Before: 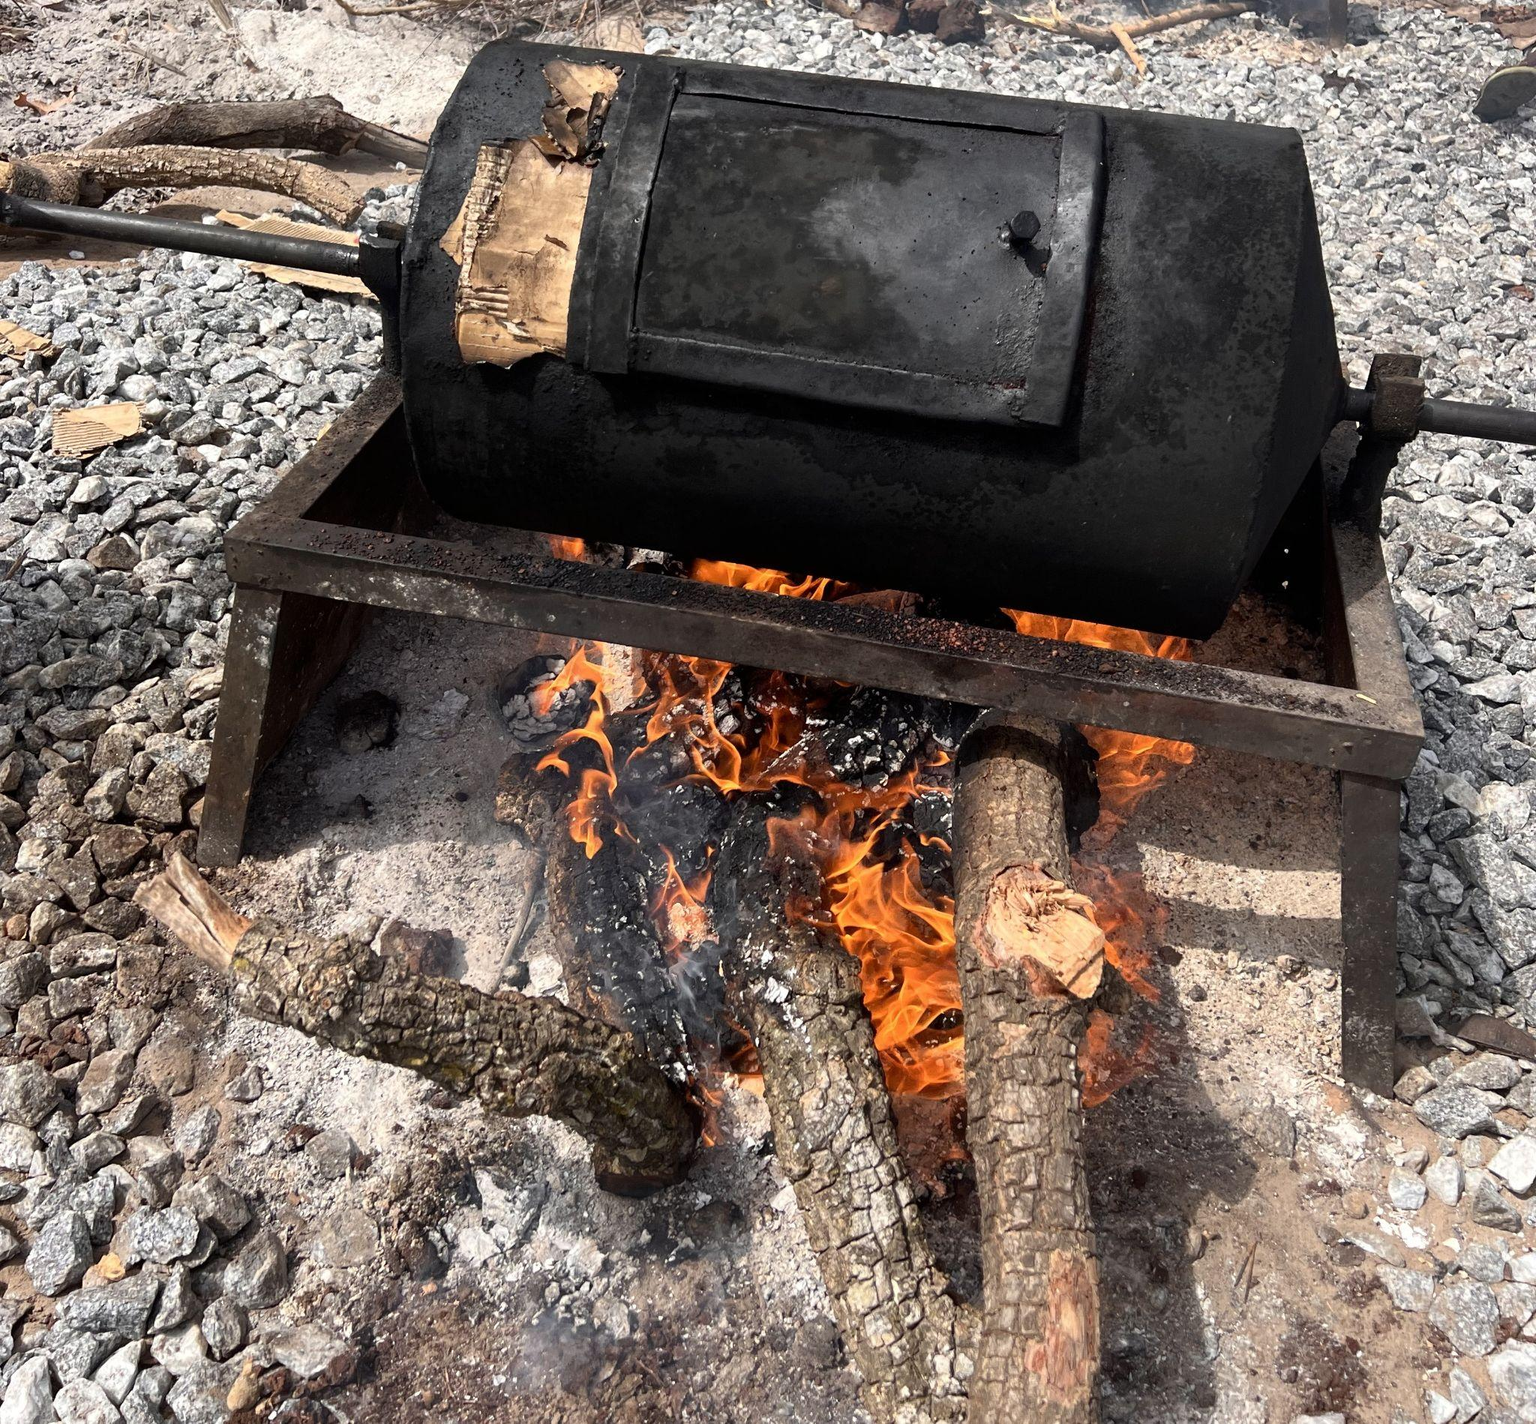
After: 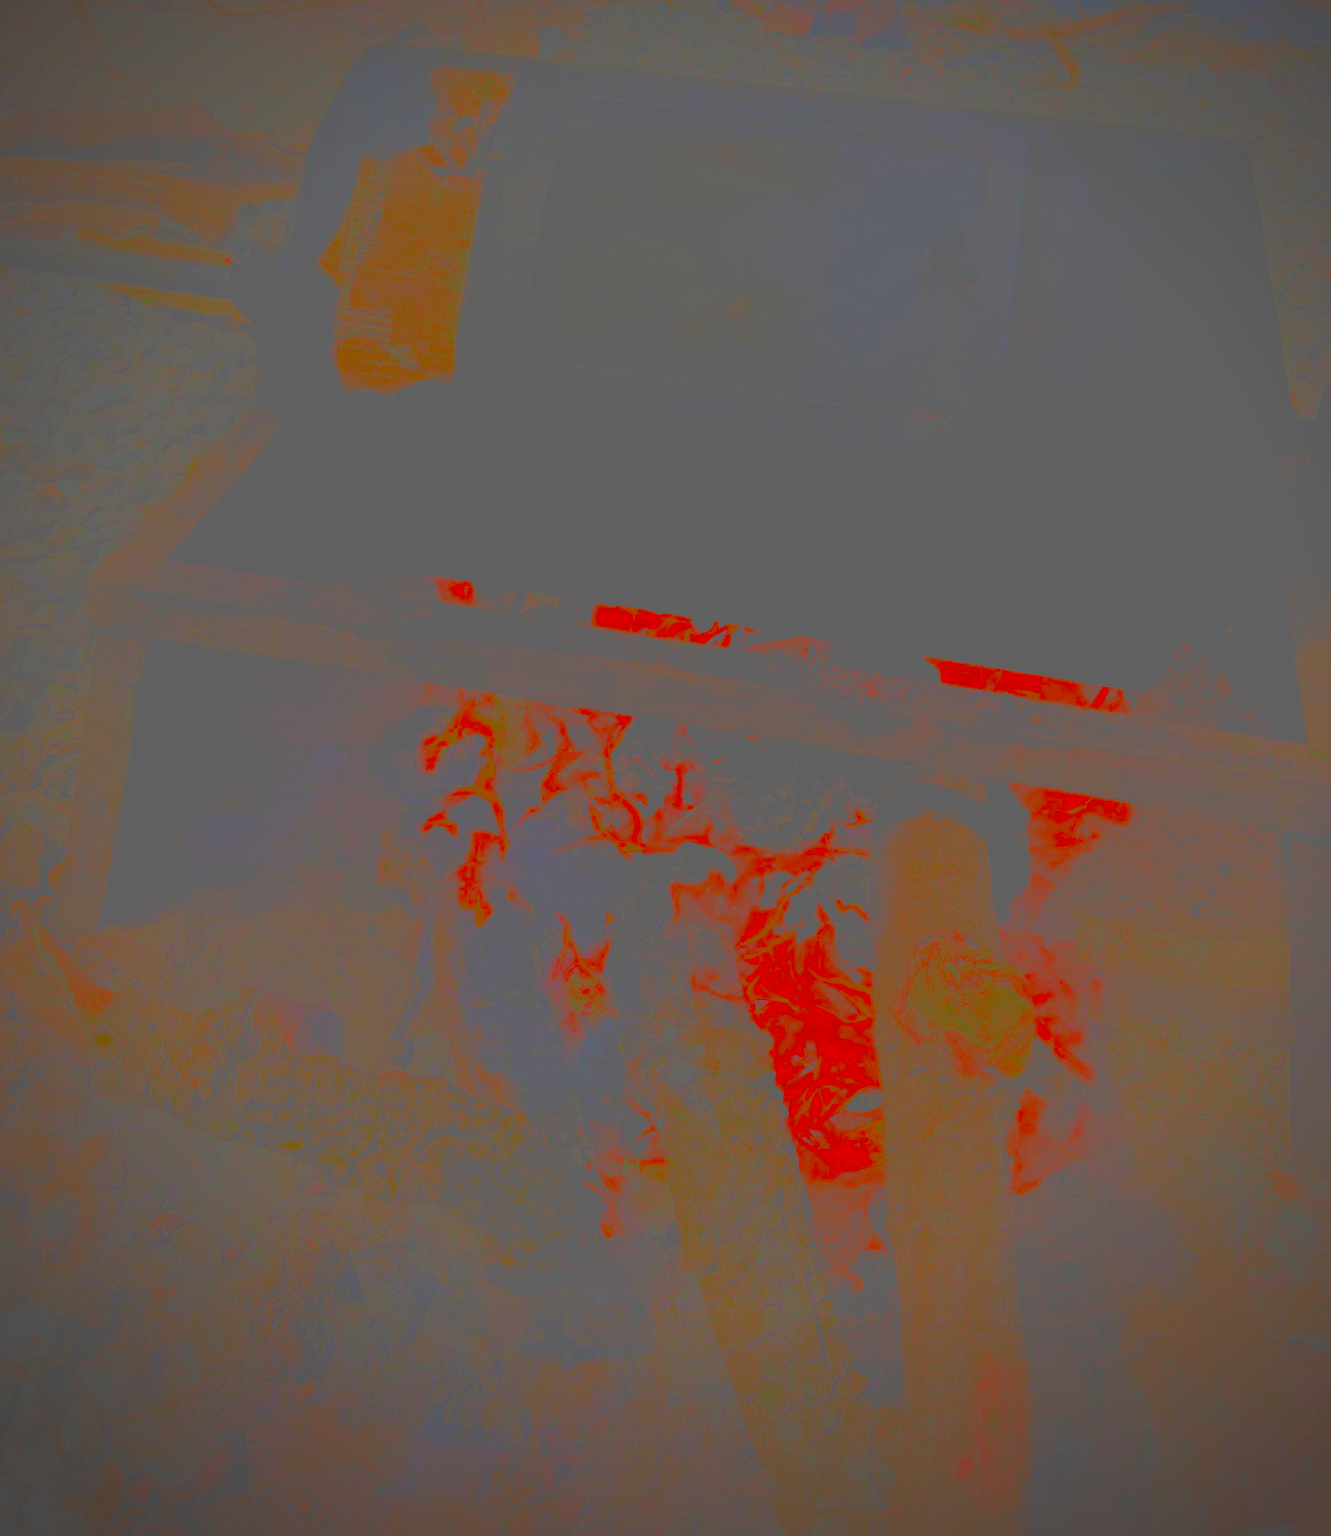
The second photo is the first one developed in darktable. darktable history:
velvia: on, module defaults
contrast brightness saturation: contrast -0.981, brightness -0.158, saturation 0.759
shadows and highlights: soften with gaussian
vignetting: center (0.04, -0.093)
crop and rotate: left 9.48%, right 10.185%
filmic rgb: black relative exposure -5.14 EV, white relative exposure 3.99 EV, hardness 2.88, contrast 1.297, highlights saturation mix -30.58%
sharpen: on, module defaults
